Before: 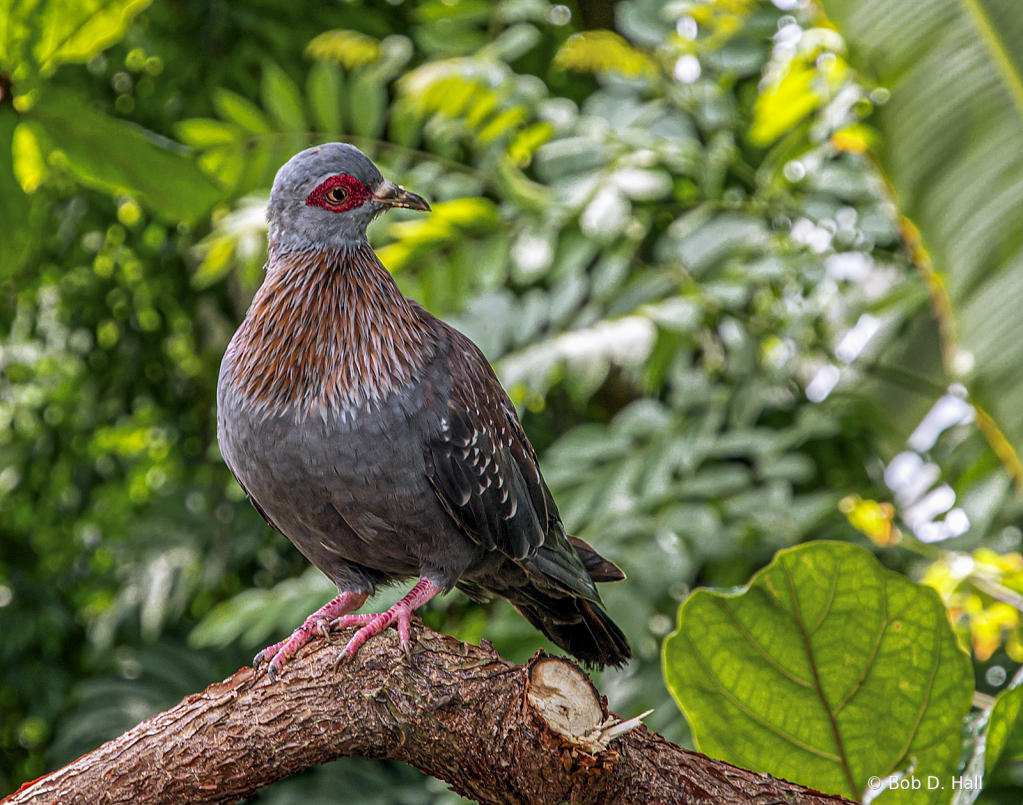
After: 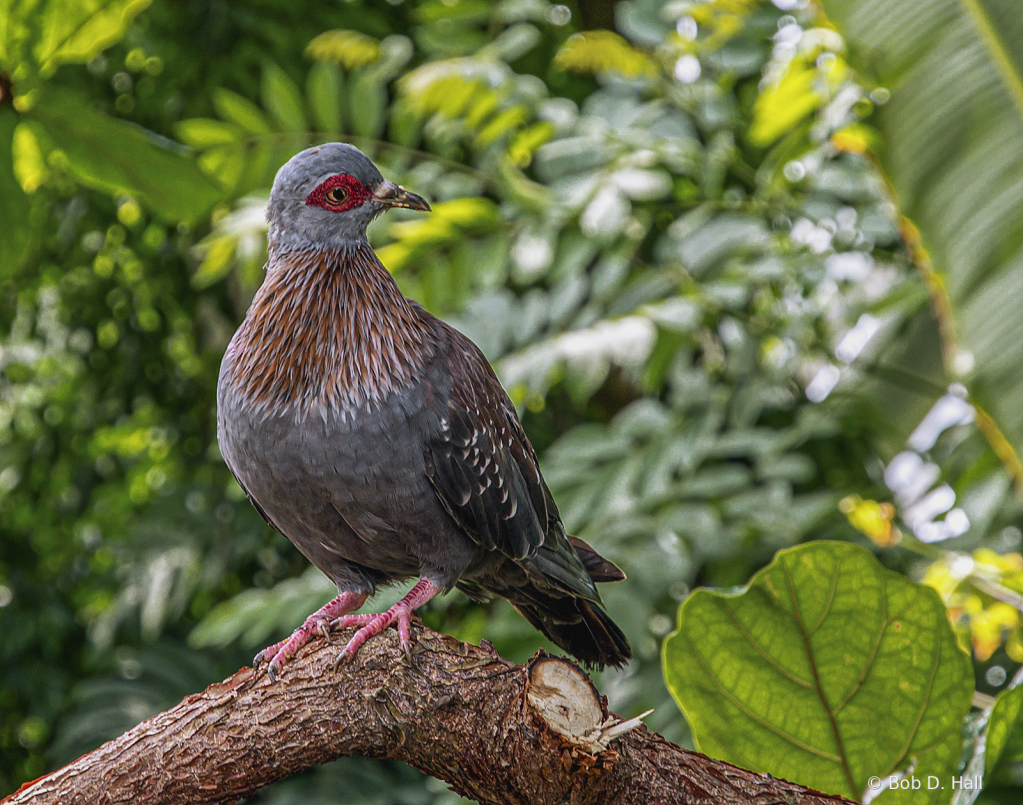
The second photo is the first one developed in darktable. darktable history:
contrast brightness saturation: contrast -0.089, brightness -0.045, saturation -0.105
